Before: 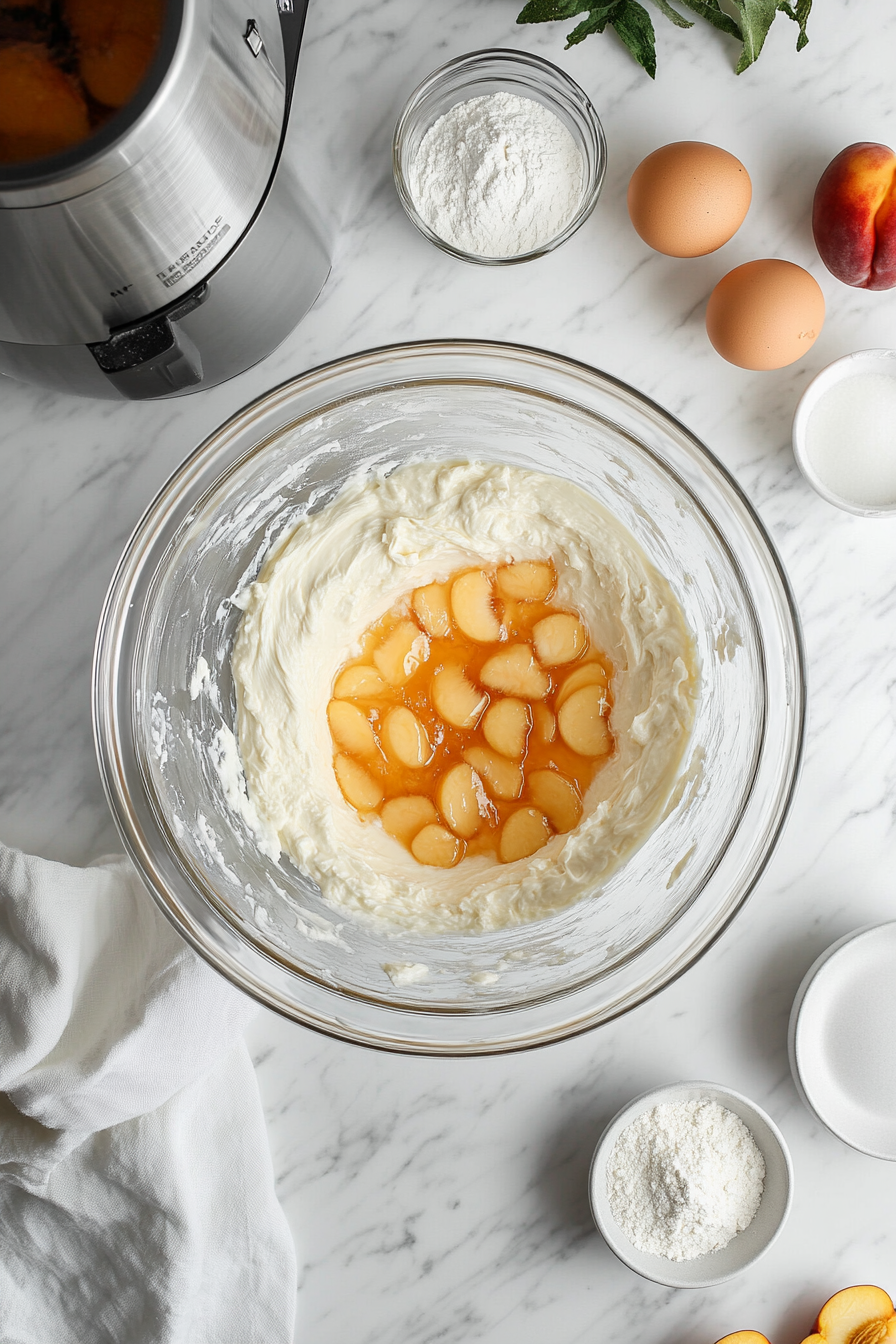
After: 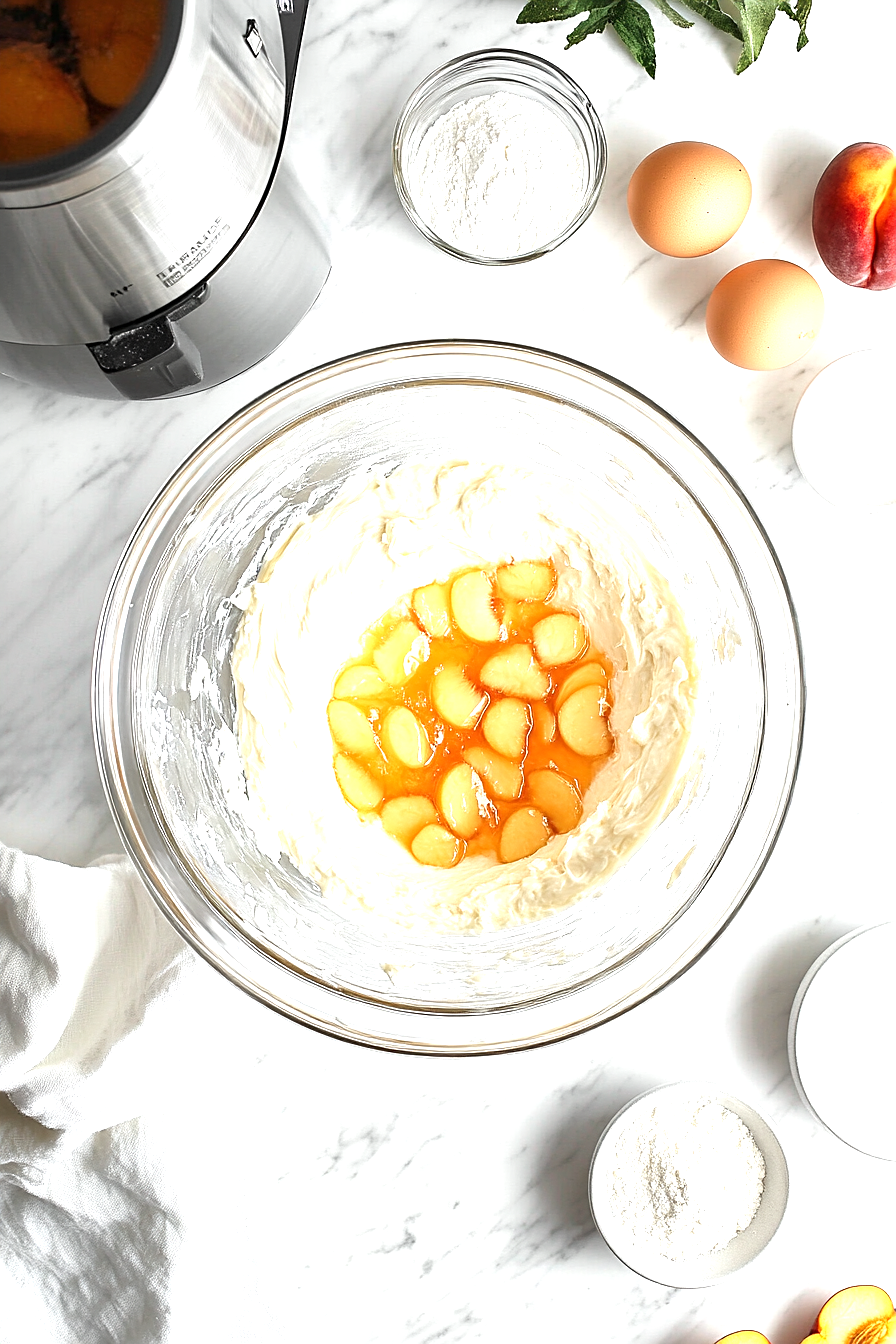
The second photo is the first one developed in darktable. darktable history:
sharpen: amount 0.478
exposure: black level correction 0, exposure 1.125 EV, compensate exposure bias true, compensate highlight preservation false
